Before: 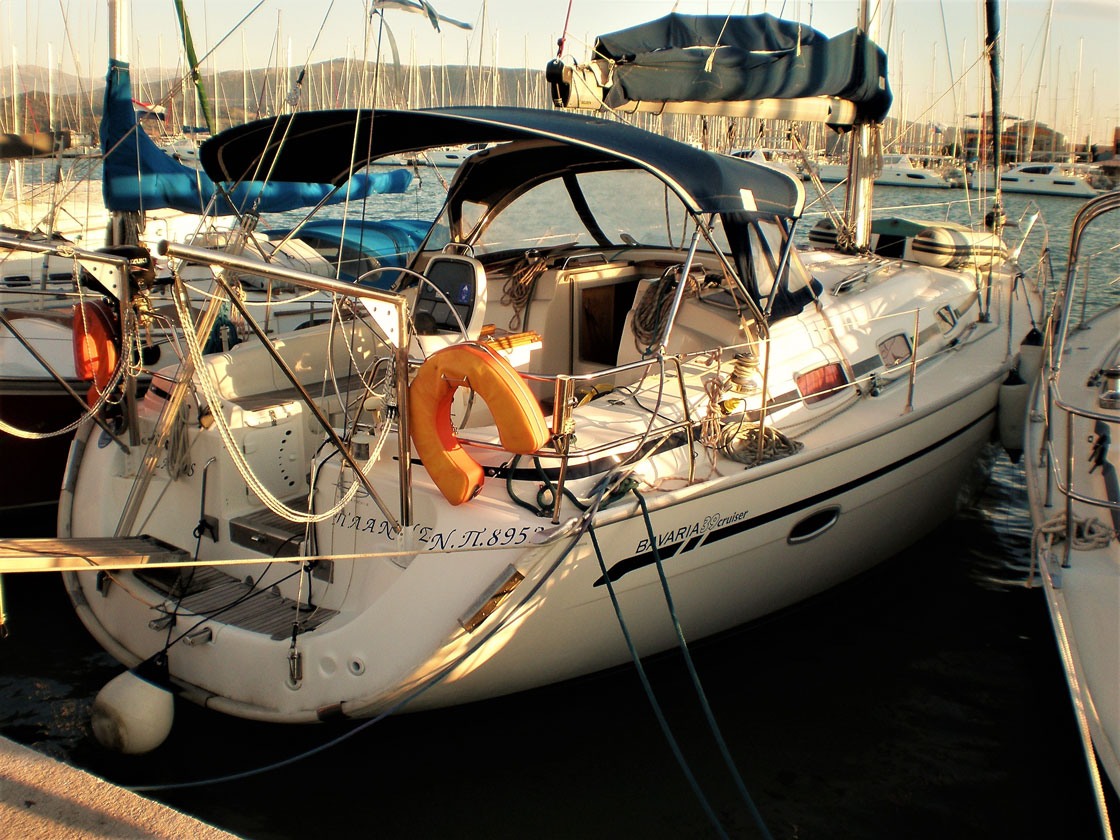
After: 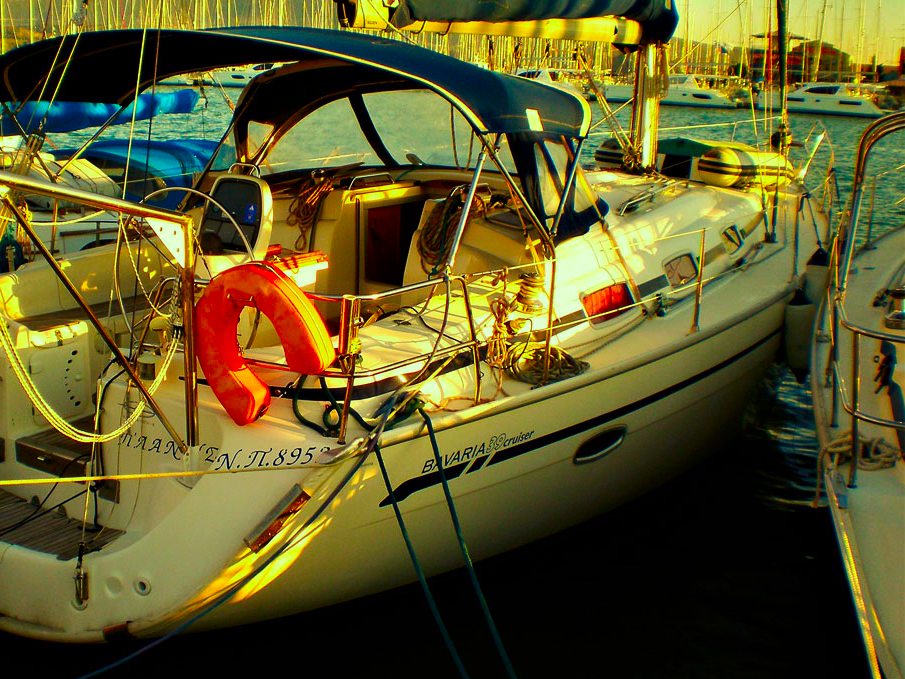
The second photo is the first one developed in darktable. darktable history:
crop: left 19.159%, top 9.58%, bottom 9.58%
contrast brightness saturation: contrast 0.12, brightness -0.12, saturation 0.2
color correction: highlights a* -10.77, highlights b* 9.8, saturation 1.72
shadows and highlights: shadows 19.13, highlights -83.41, soften with gaussian
